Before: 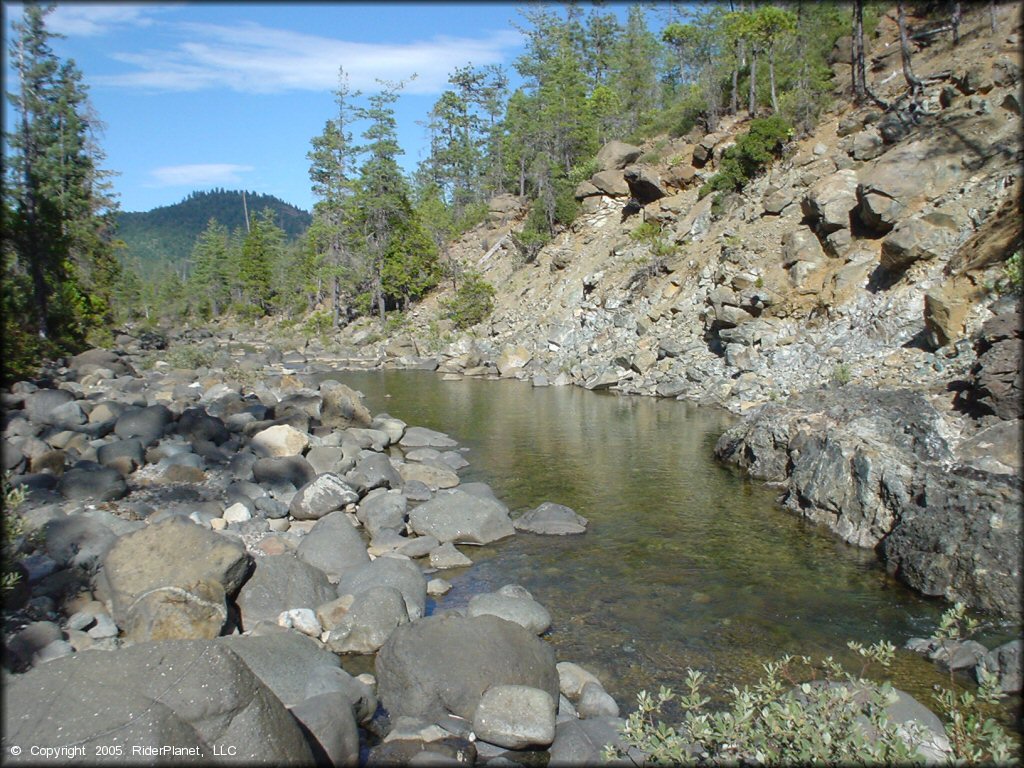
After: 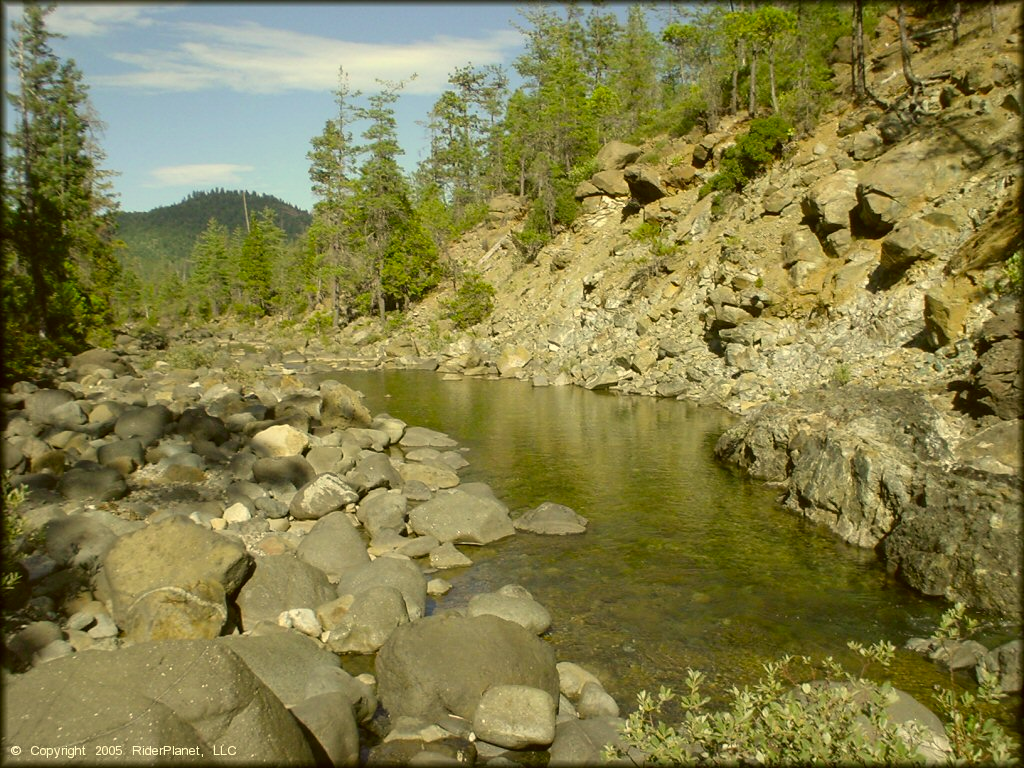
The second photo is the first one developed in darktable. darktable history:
color correction: highlights a* 0.168, highlights b* 29.38, shadows a* -0.299, shadows b* 21.88
